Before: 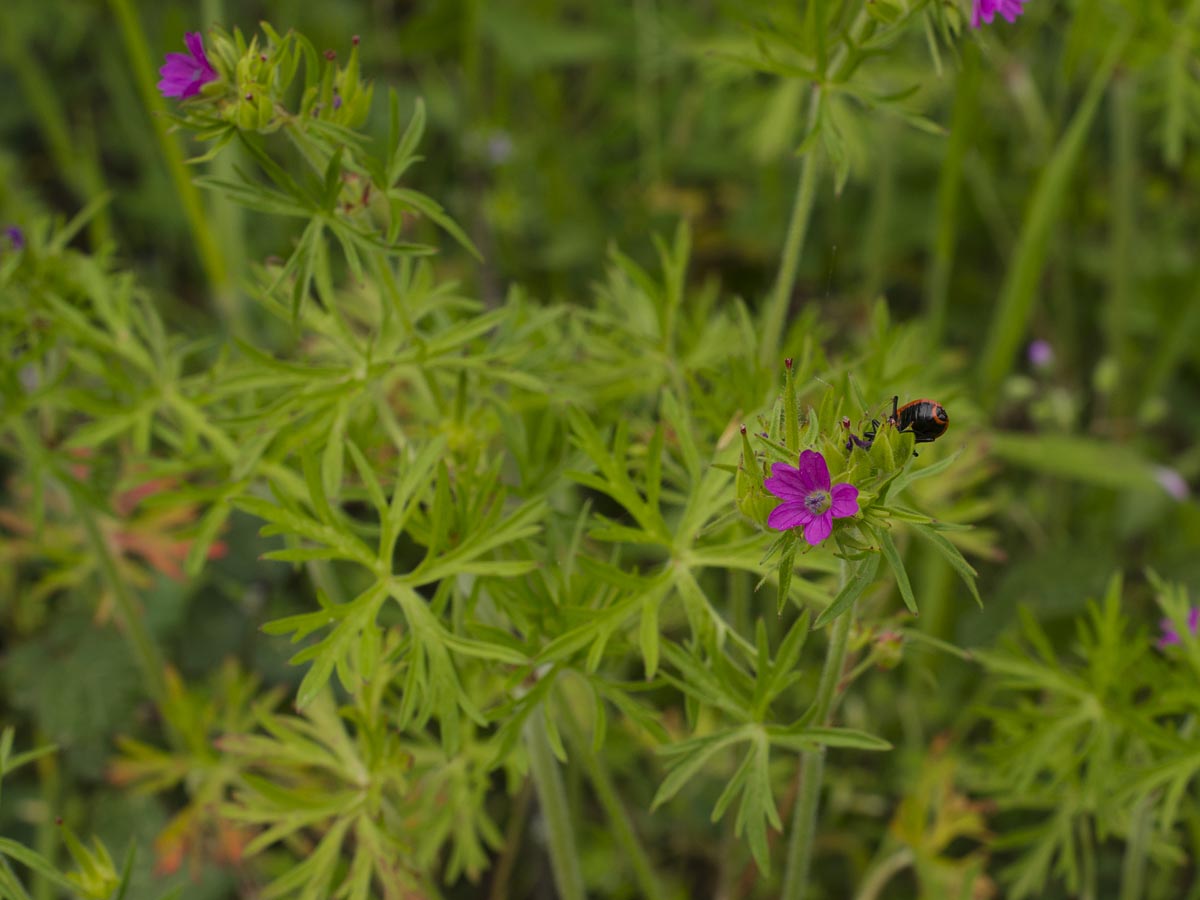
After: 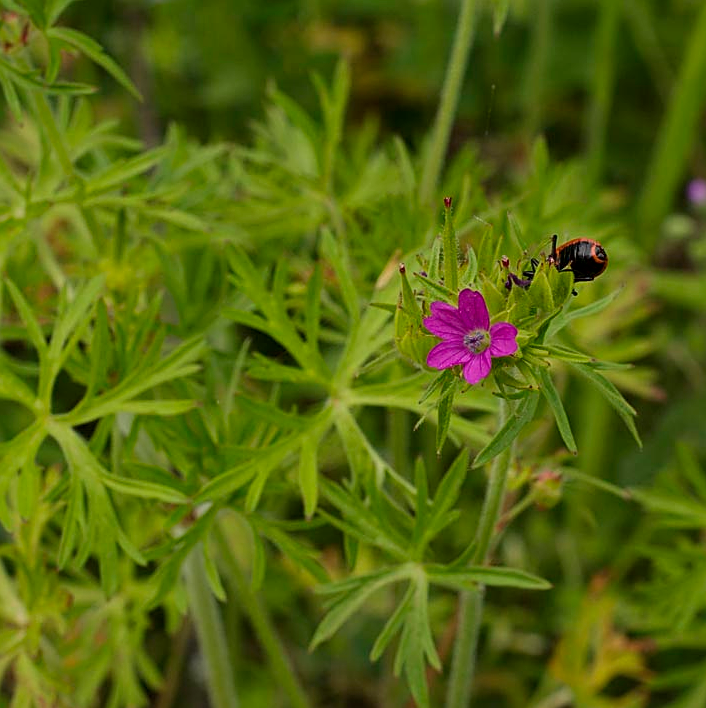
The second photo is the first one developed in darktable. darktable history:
sharpen: on, module defaults
crop and rotate: left 28.457%, top 17.893%, right 12.651%, bottom 3.351%
local contrast: mode bilateral grid, contrast 20, coarseness 50, detail 120%, midtone range 0.2
